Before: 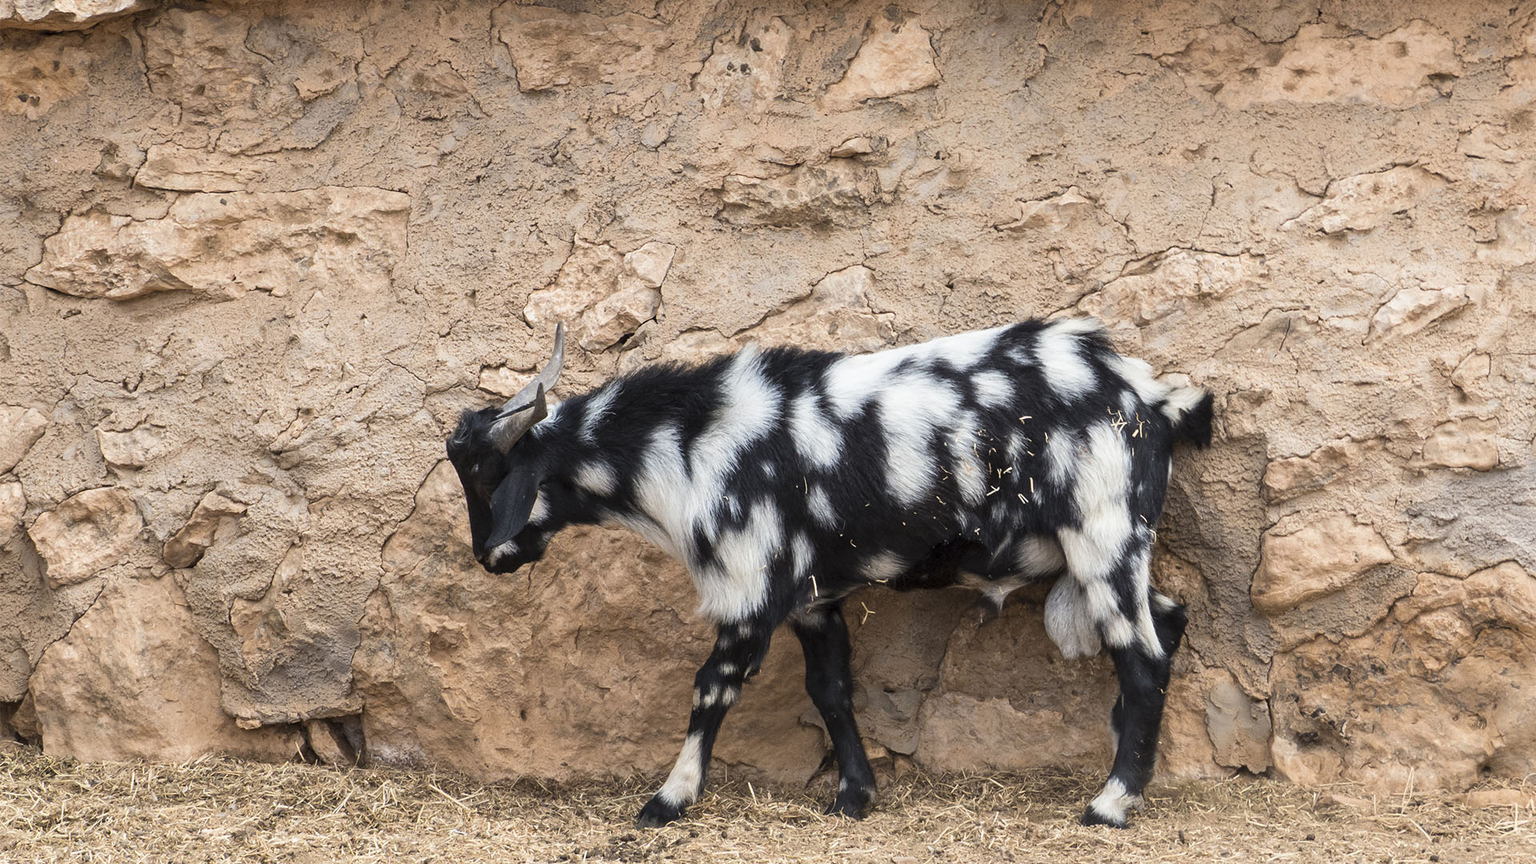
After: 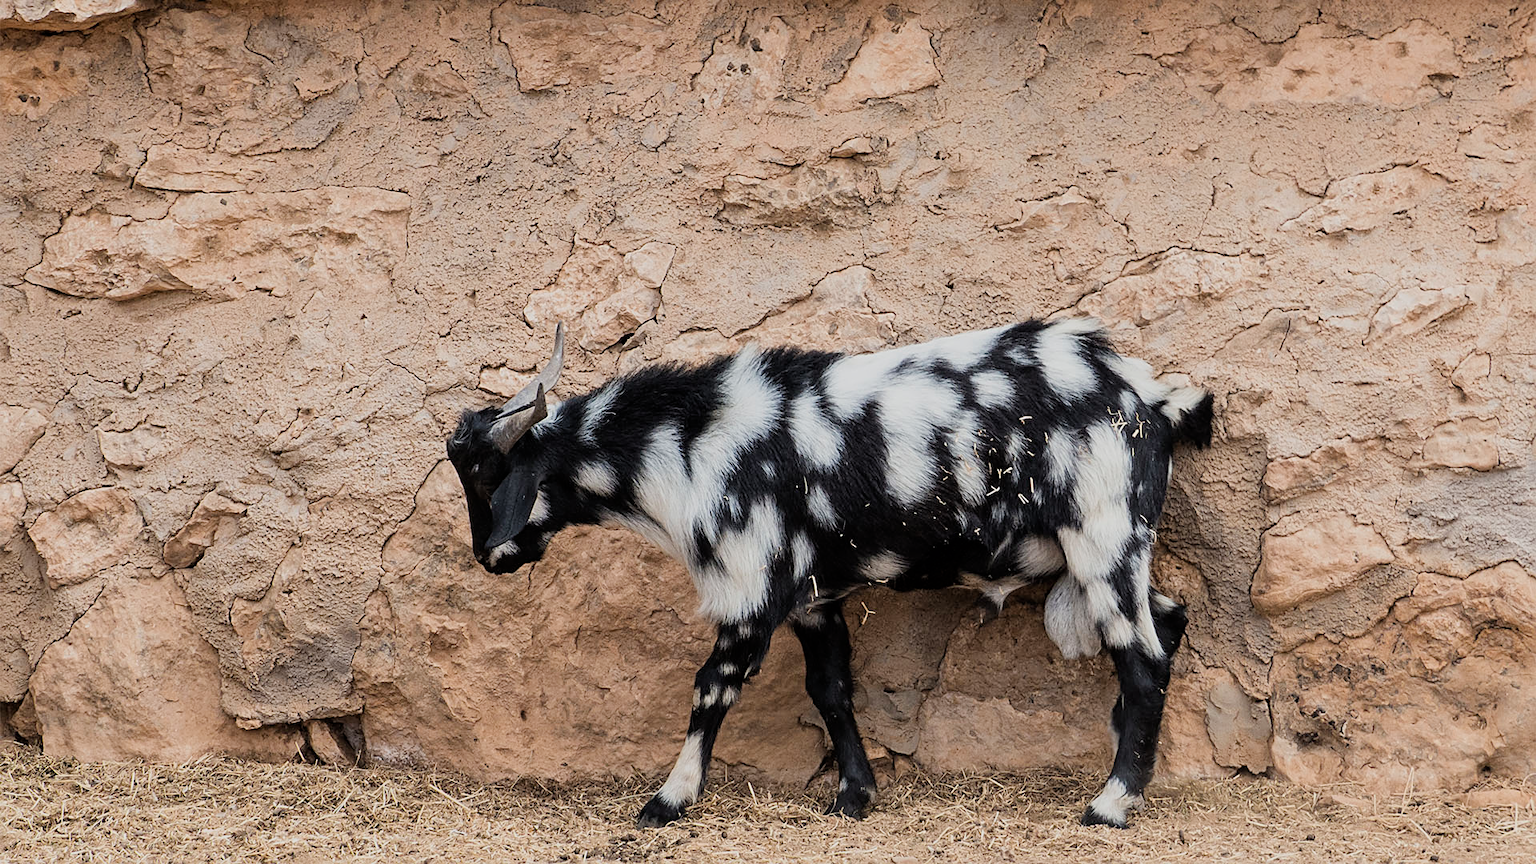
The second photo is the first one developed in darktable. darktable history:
filmic rgb: black relative exposure -7.98 EV, white relative exposure 3.98 EV, hardness 4.2, contrast 0.986
color zones: curves: ch0 [(0, 0.5) (0.143, 0.5) (0.286, 0.5) (0.429, 0.495) (0.571, 0.437) (0.714, 0.44) (0.857, 0.496) (1, 0.5)]
sharpen: on, module defaults
